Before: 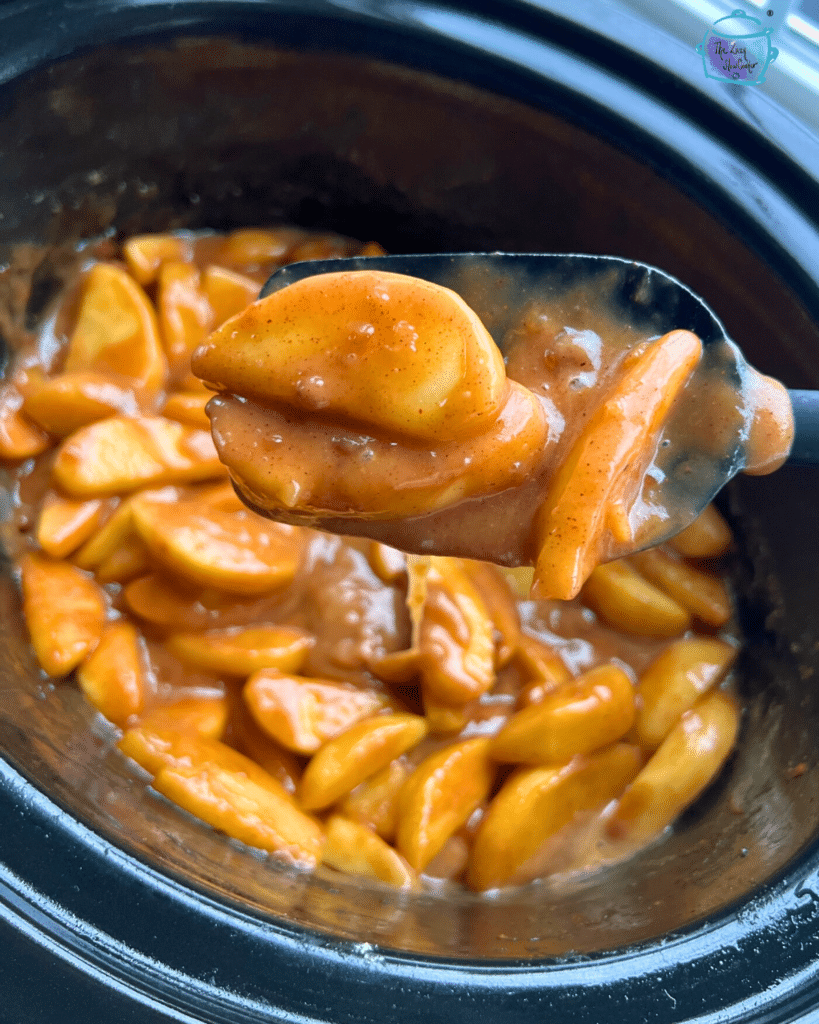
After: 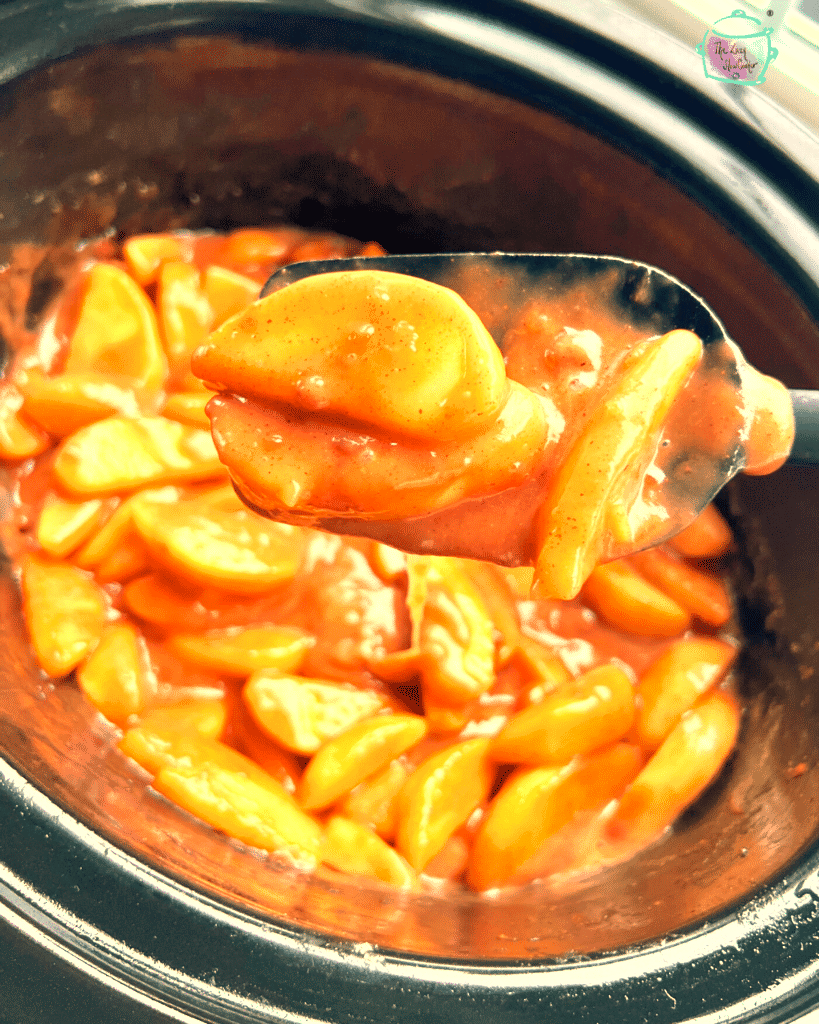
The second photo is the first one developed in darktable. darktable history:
white balance: red 1.467, blue 0.684
exposure: exposure 0.999 EV, compensate highlight preservation false
shadows and highlights: shadows 25, highlights -25
